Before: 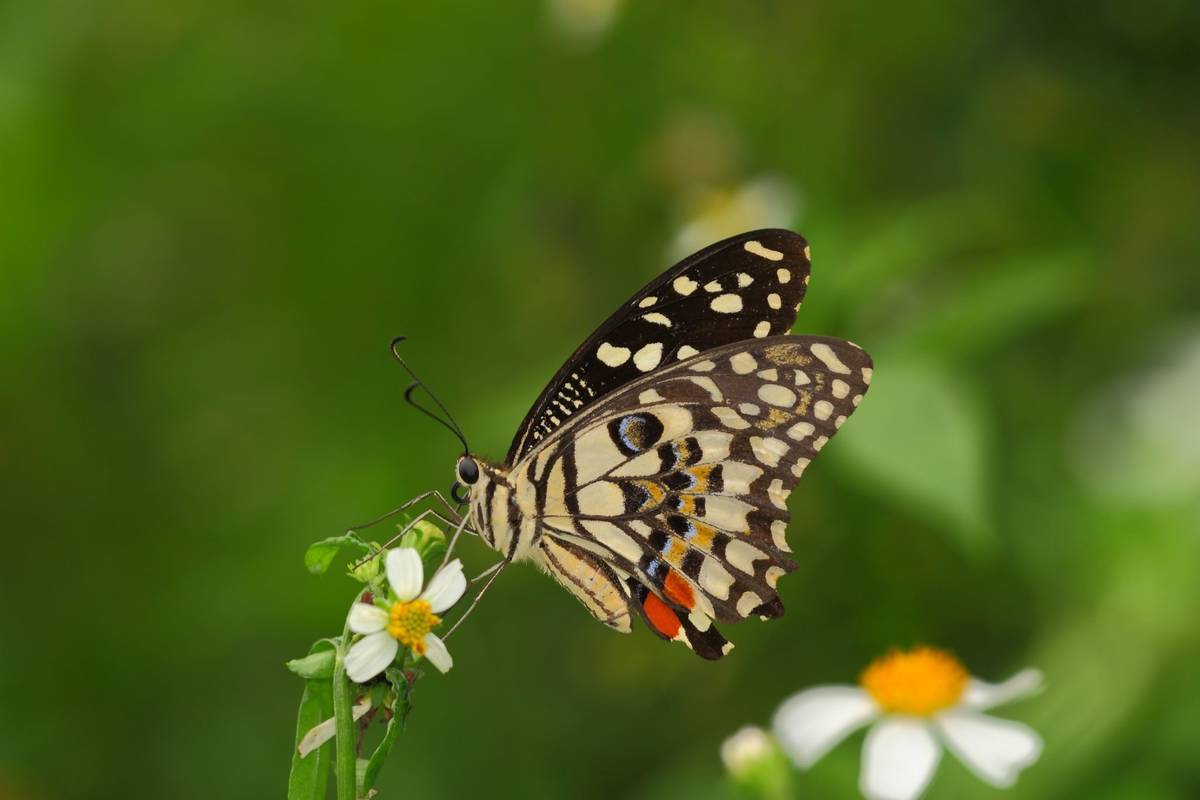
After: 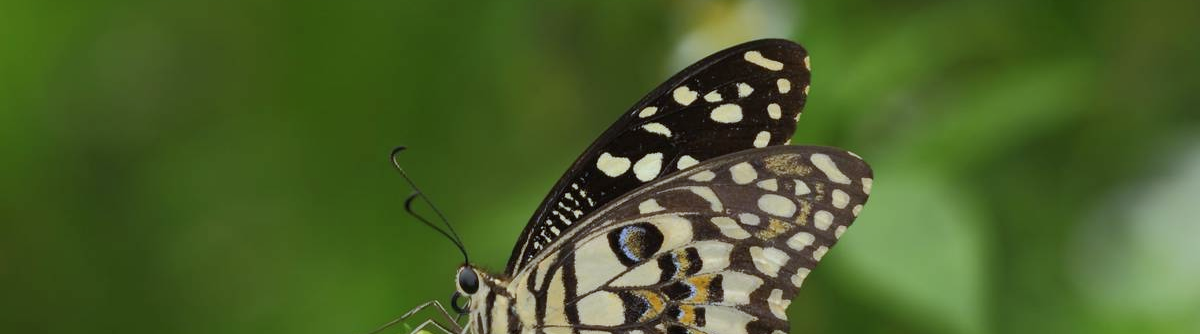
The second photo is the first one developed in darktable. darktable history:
contrast brightness saturation: saturation -0.1
white balance: red 0.924, blue 1.095
crop and rotate: top 23.84%, bottom 34.294%
